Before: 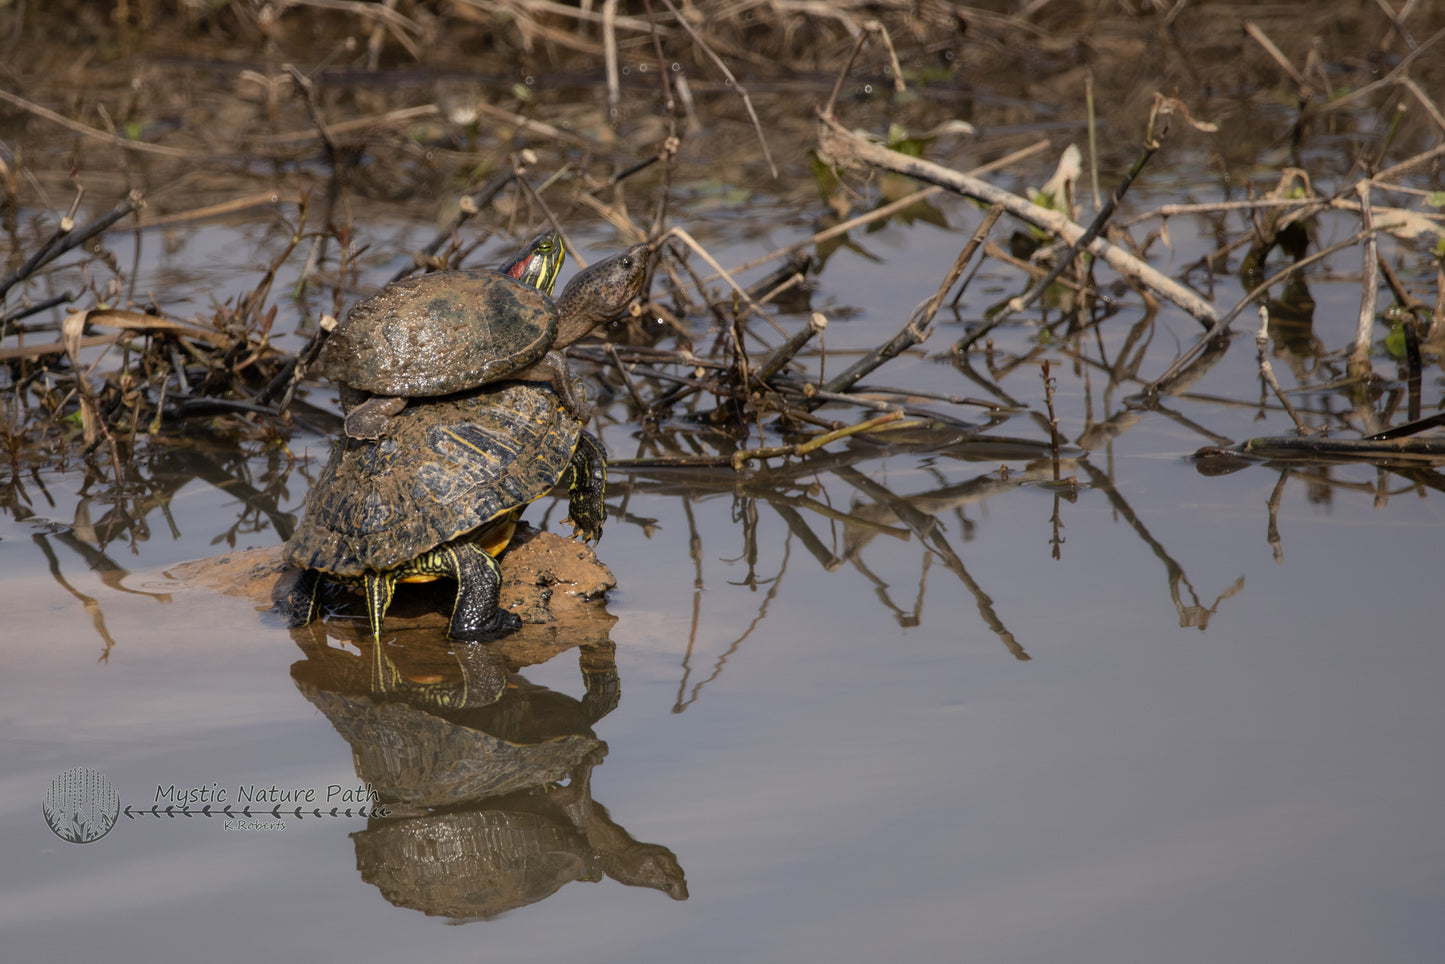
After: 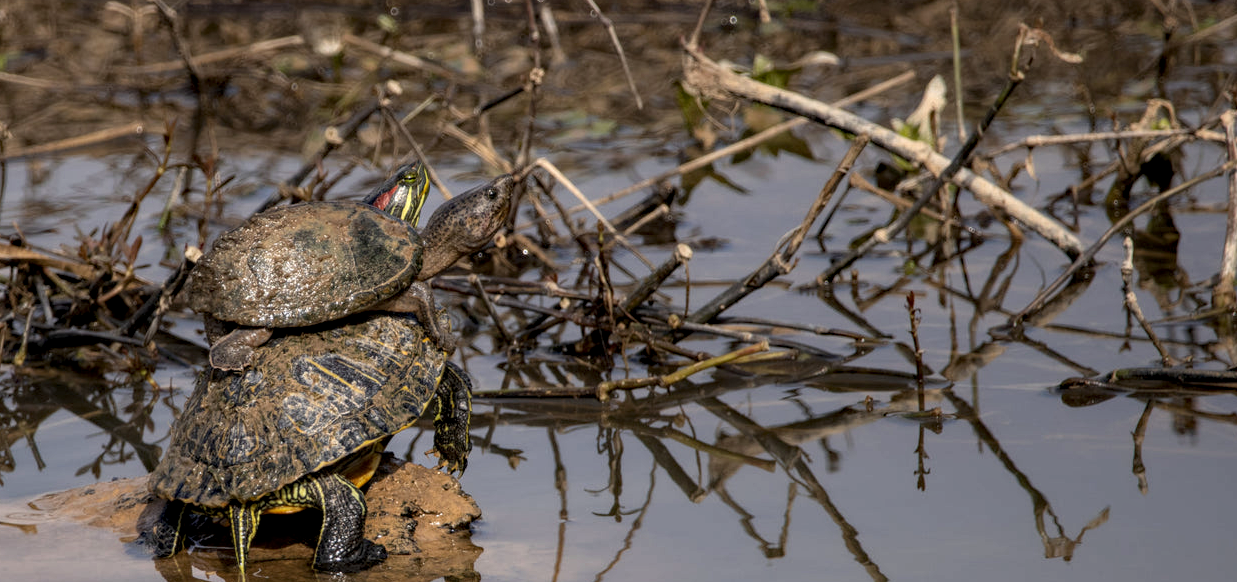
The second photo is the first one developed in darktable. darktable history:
haze removal: compatibility mode true, adaptive false
crop and rotate: left 9.345%, top 7.22%, right 4.982%, bottom 32.331%
local contrast: detail 130%
